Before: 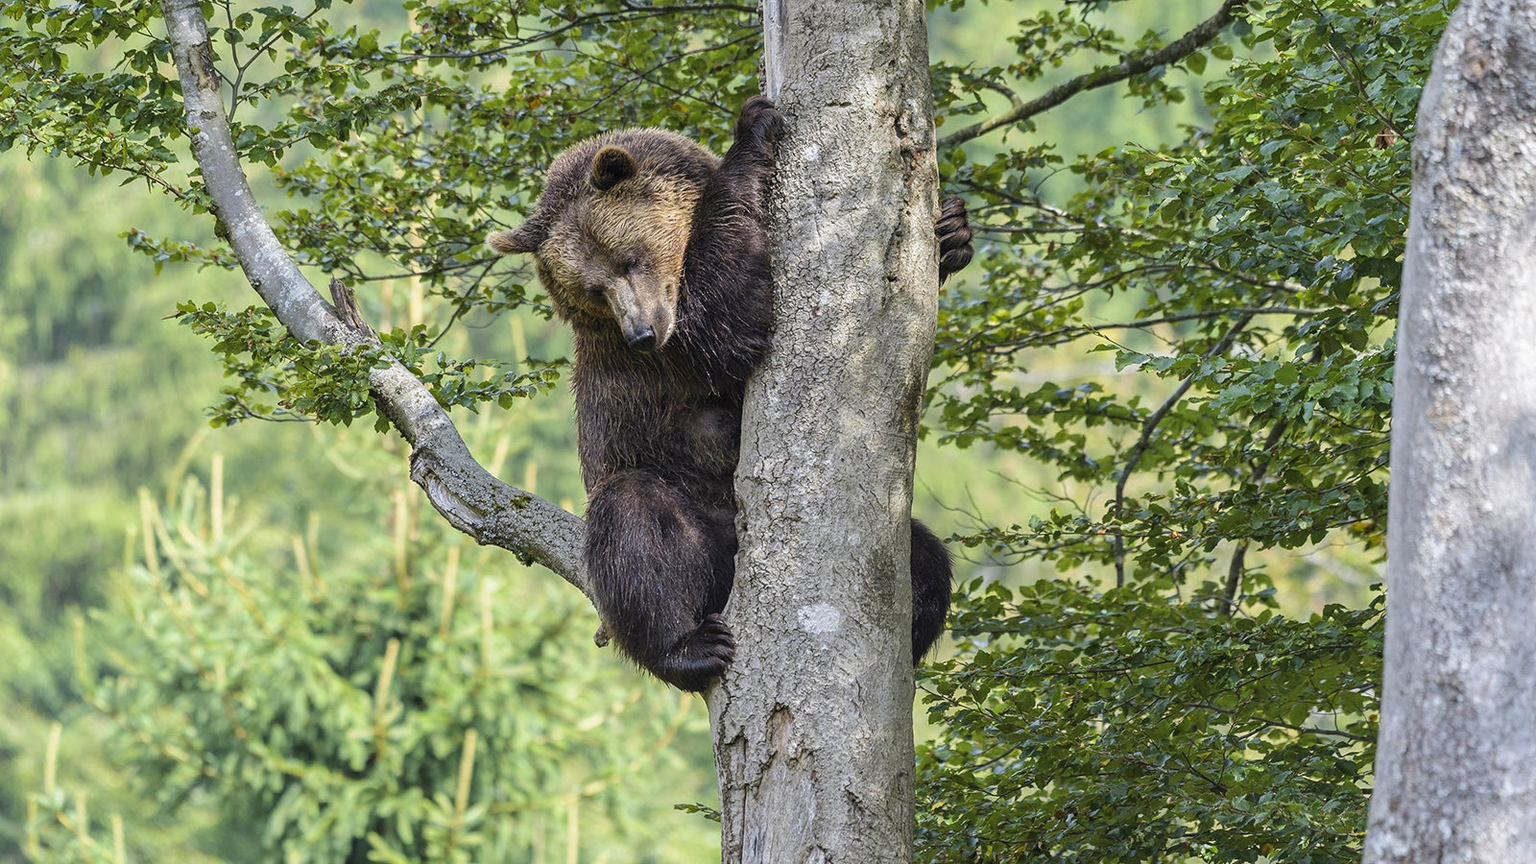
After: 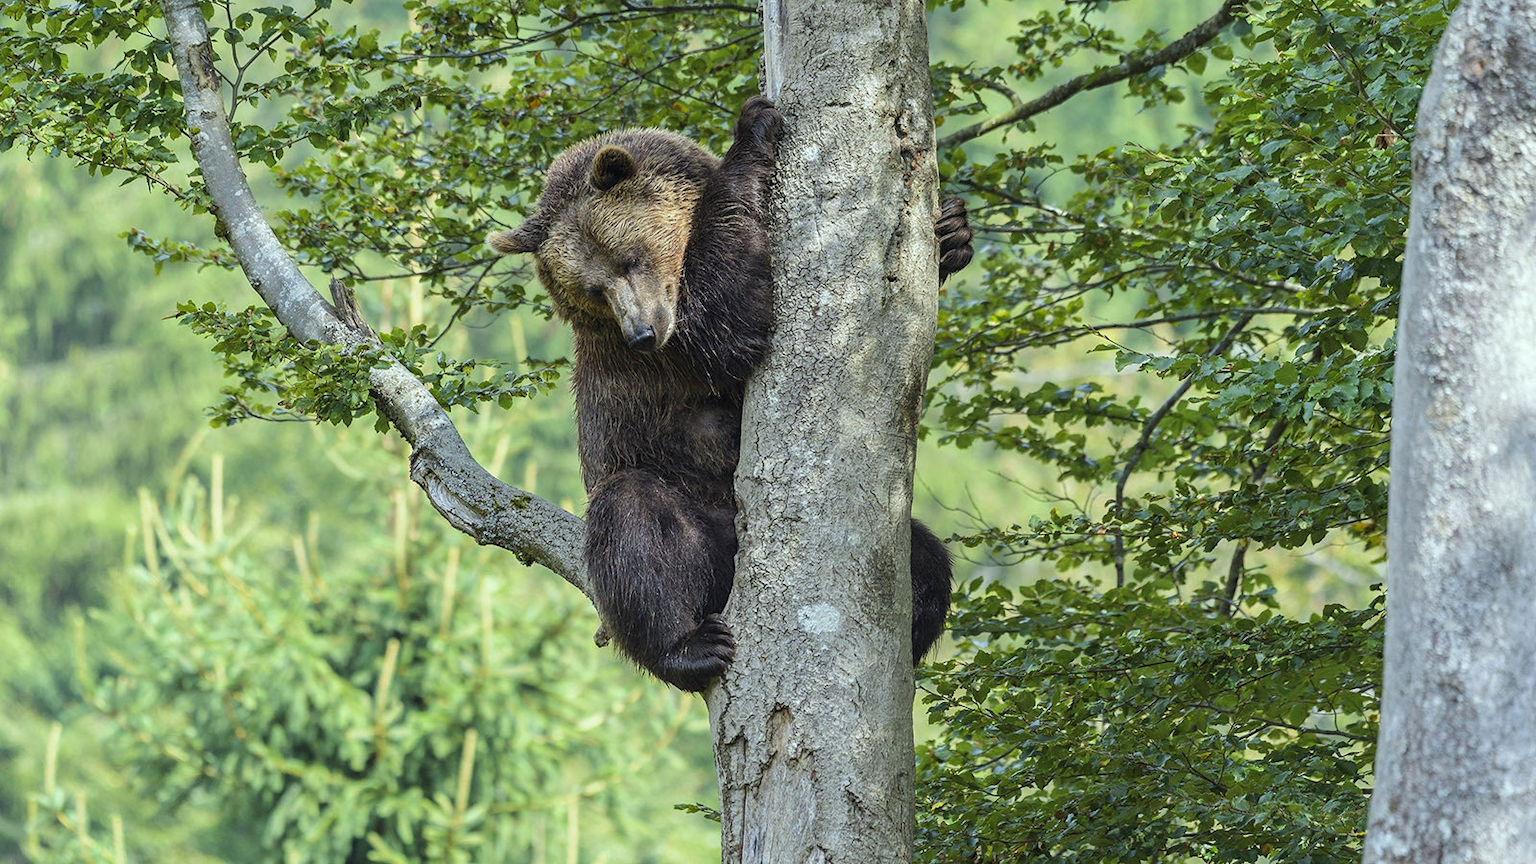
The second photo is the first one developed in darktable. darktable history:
color correction: highlights a* -6.66, highlights b* 0.509
